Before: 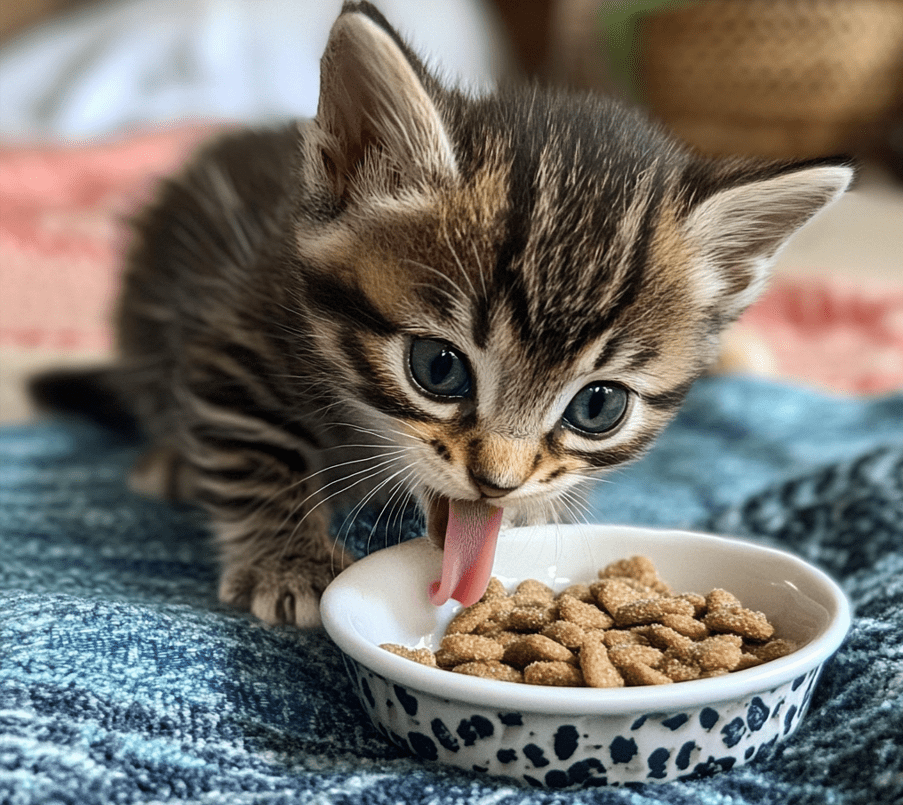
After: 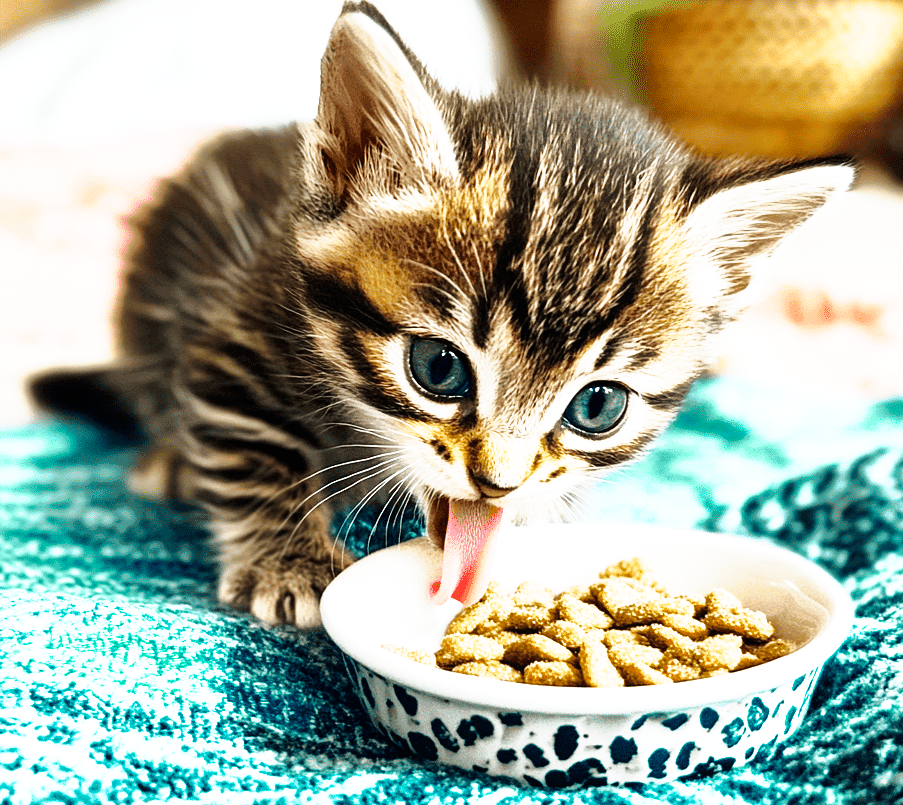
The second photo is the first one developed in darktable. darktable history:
exposure: black level correction 0.001, exposure 0.5 EV, compensate exposure bias true, compensate highlight preservation false
shadows and highlights: shadows 30
base curve: curves: ch0 [(0, 0) (0.007, 0.004) (0.027, 0.03) (0.046, 0.07) (0.207, 0.54) (0.442, 0.872) (0.673, 0.972) (1, 1)], preserve colors none
color balance rgb: linear chroma grading › global chroma 1.5%, linear chroma grading › mid-tones -1%, perceptual saturation grading › global saturation -3%, perceptual saturation grading › shadows -2%
color zones: curves: ch0 [(0.254, 0.492) (0.724, 0.62)]; ch1 [(0.25, 0.528) (0.719, 0.796)]; ch2 [(0, 0.472) (0.25, 0.5) (0.73, 0.184)]
tone curve: curves: ch0 [(0, 0) (0.003, 0.002) (0.011, 0.01) (0.025, 0.022) (0.044, 0.039) (0.069, 0.061) (0.1, 0.088) (0.136, 0.126) (0.177, 0.167) (0.224, 0.211) (0.277, 0.27) (0.335, 0.335) (0.399, 0.407) (0.468, 0.485) (0.543, 0.569) (0.623, 0.659) (0.709, 0.756) (0.801, 0.851) (0.898, 0.961) (1, 1)], preserve colors none
